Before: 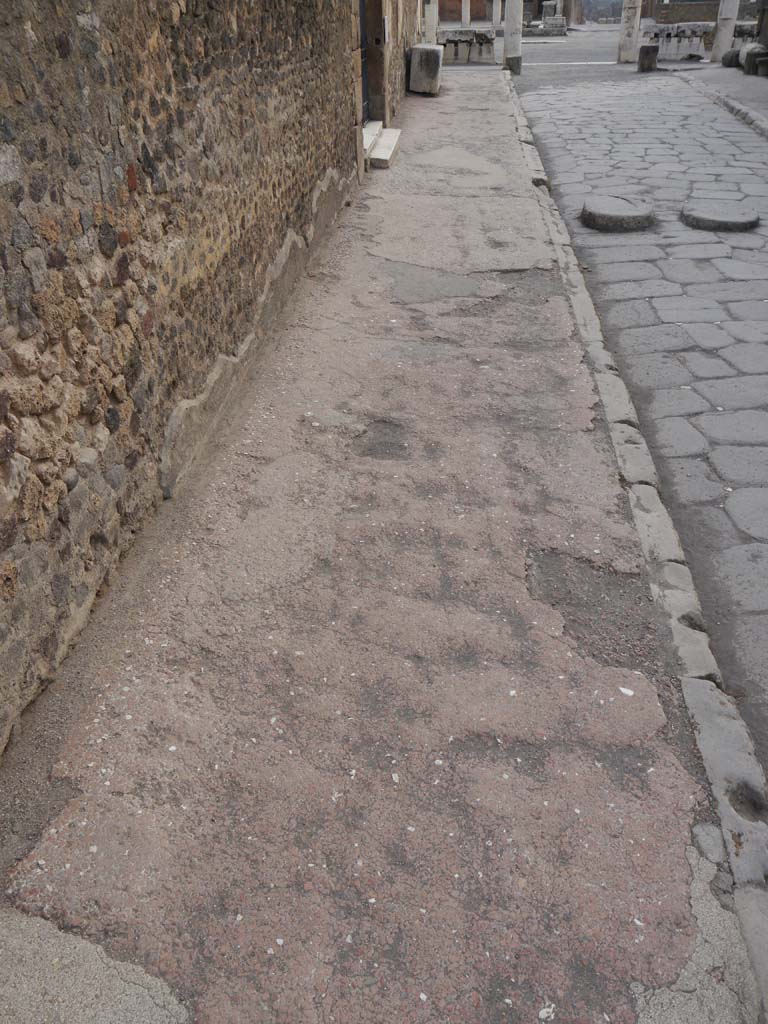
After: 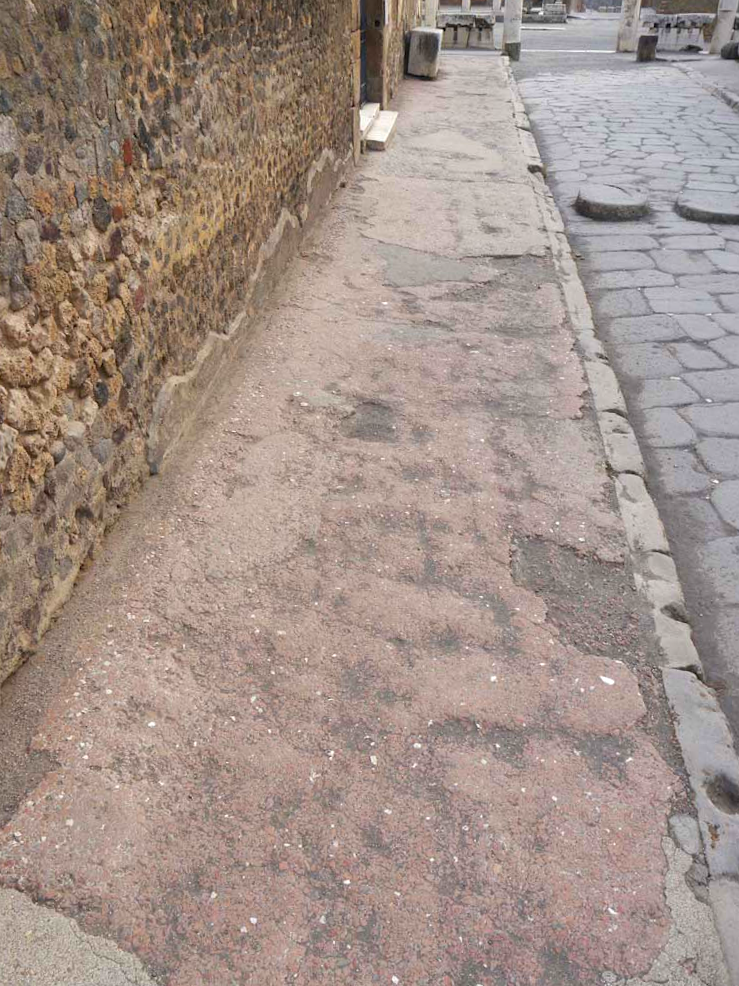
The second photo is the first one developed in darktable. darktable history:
crop and rotate: angle -1.66°
contrast brightness saturation: brightness -0.021, saturation 0.365
exposure: exposure 0.609 EV, compensate highlight preservation false
